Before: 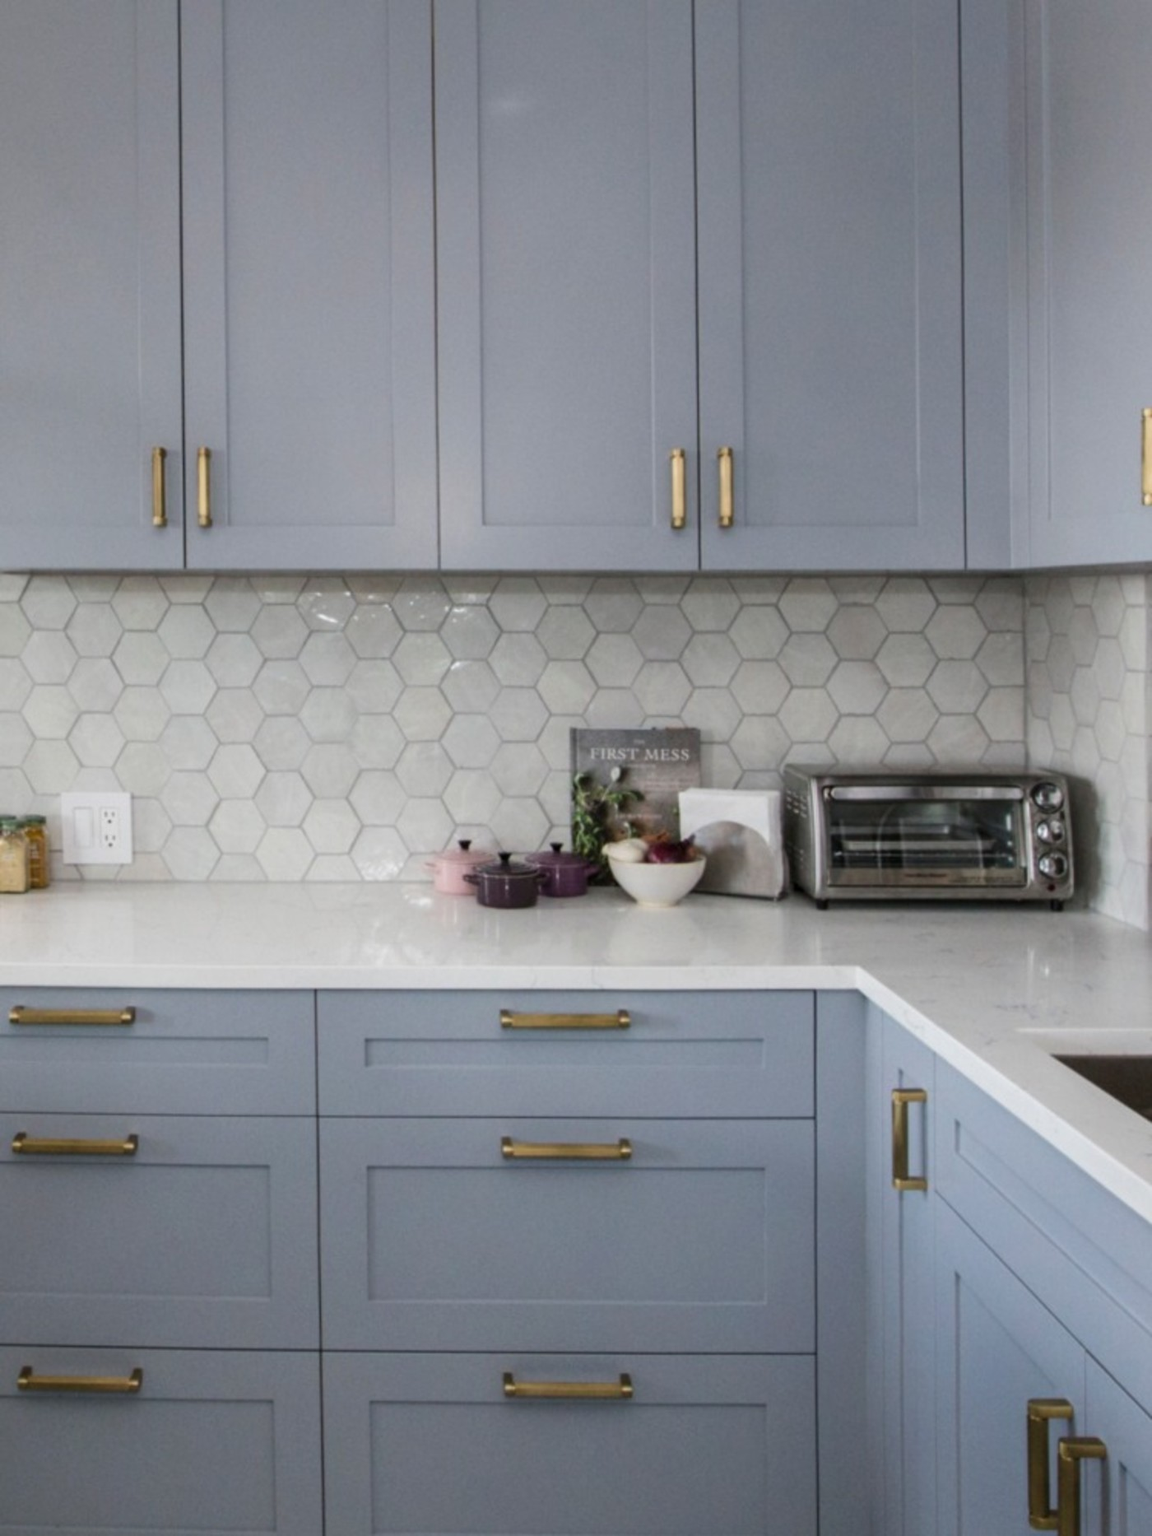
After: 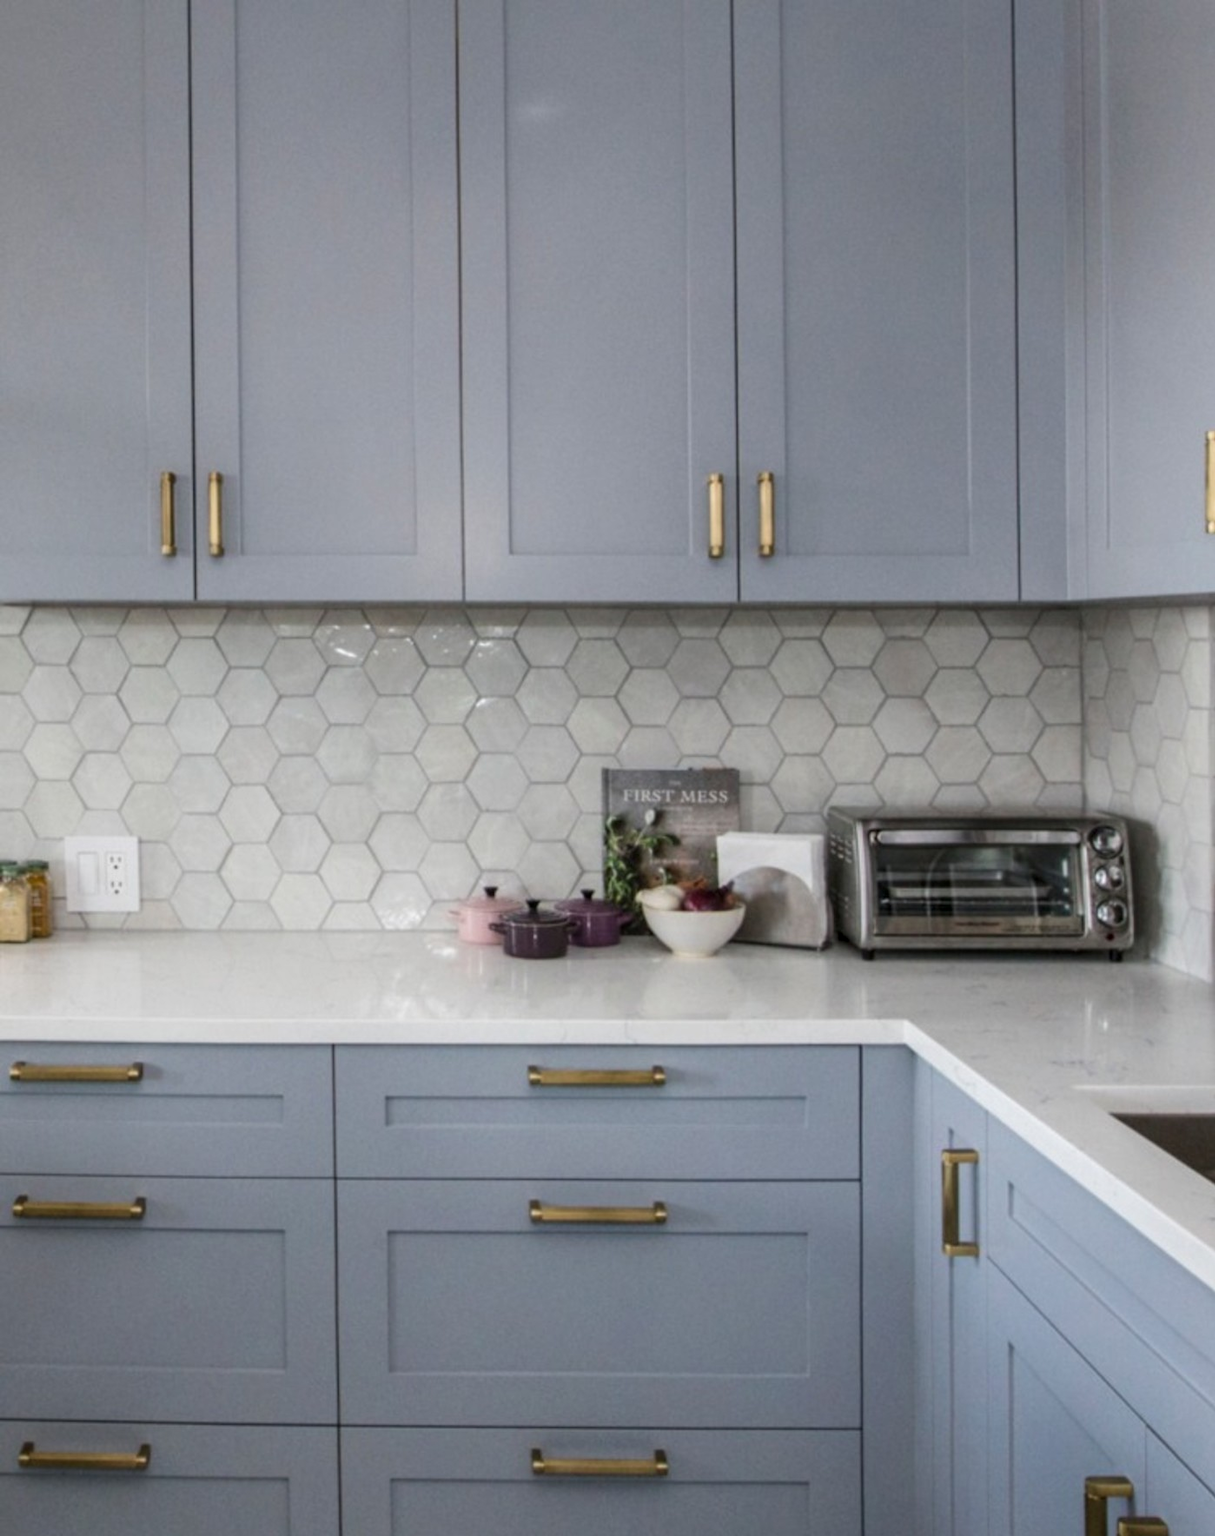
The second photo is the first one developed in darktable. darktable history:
crop and rotate: top 0.002%, bottom 5.247%
local contrast: detail 117%
